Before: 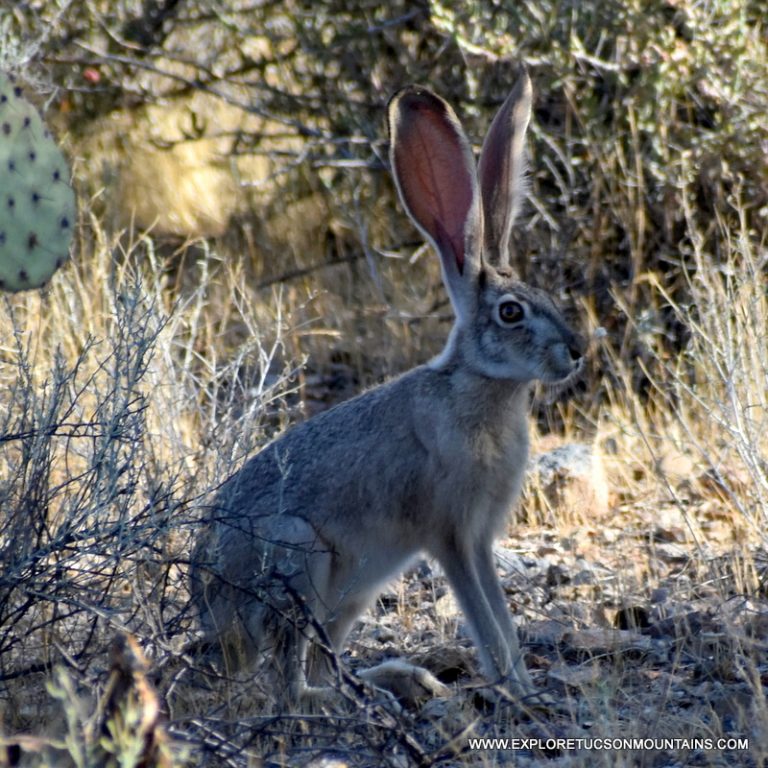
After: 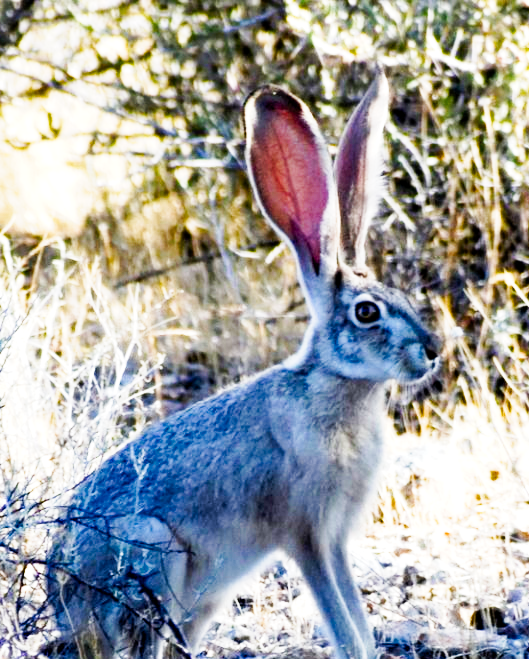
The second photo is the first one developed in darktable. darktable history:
tone curve: curves: ch0 [(0, 0) (0.003, 0.003) (0.011, 0.011) (0.025, 0.026) (0.044, 0.045) (0.069, 0.087) (0.1, 0.141) (0.136, 0.202) (0.177, 0.271) (0.224, 0.357) (0.277, 0.461) (0.335, 0.583) (0.399, 0.685) (0.468, 0.782) (0.543, 0.867) (0.623, 0.927) (0.709, 0.96) (0.801, 0.975) (0.898, 0.987) (1, 1)], preserve colors none
crop: left 18.805%, right 12.308%, bottom 14.109%
exposure: black level correction 0.001, exposure 0.499 EV, compensate exposure bias true, compensate highlight preservation false
color balance rgb: perceptual saturation grading › global saturation 20%, perceptual saturation grading › highlights -49.164%, perceptual saturation grading › shadows 25.383%, contrast 5.044%
base curve: curves: ch0 [(0, 0) (0.74, 0.67) (1, 1)], preserve colors none
